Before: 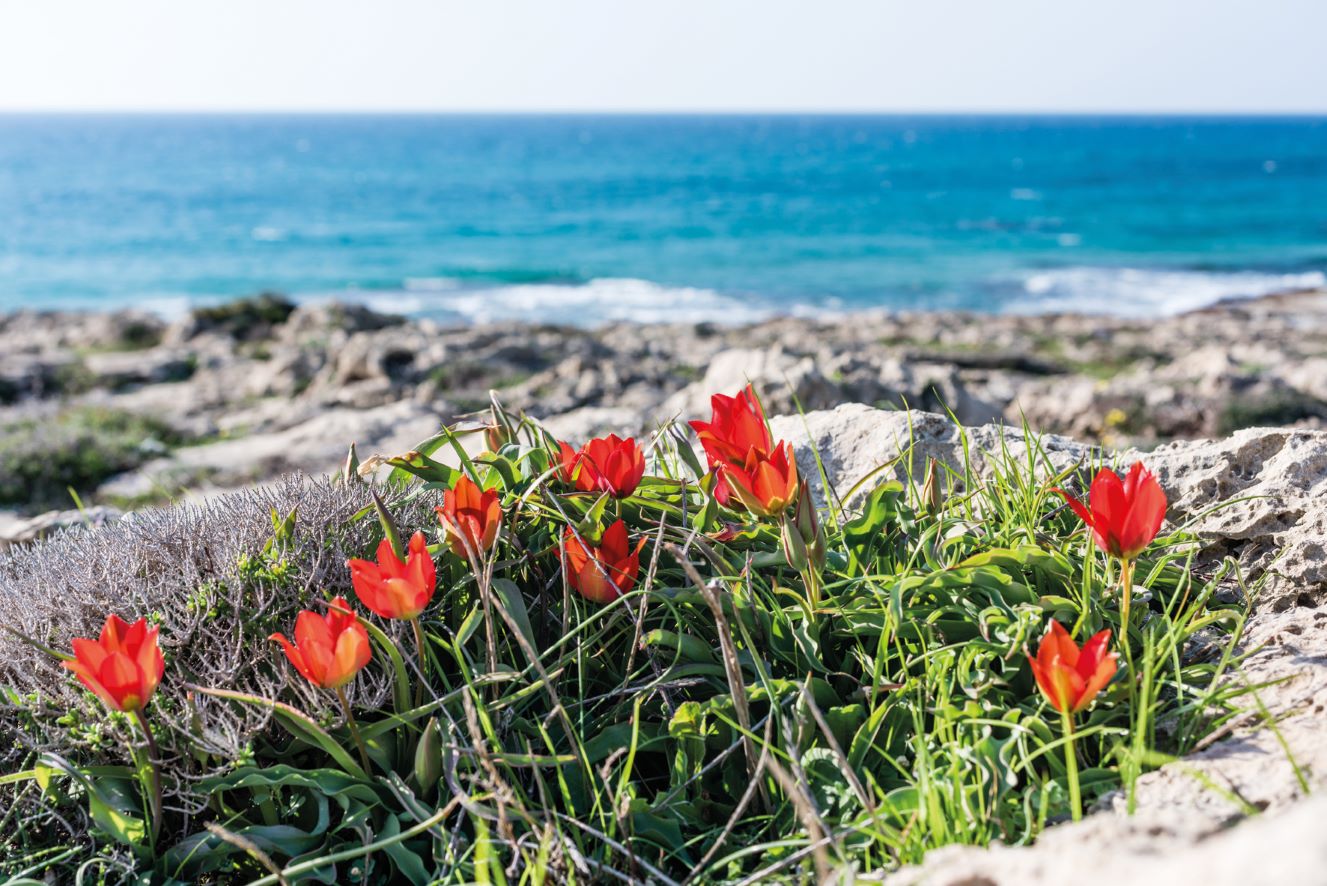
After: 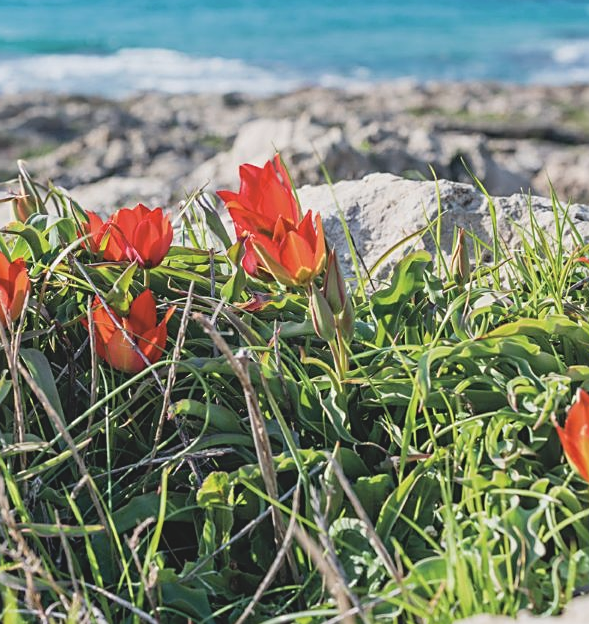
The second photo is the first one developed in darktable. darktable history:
sharpen: on, module defaults
contrast brightness saturation: contrast -0.157, brightness 0.05, saturation -0.133
crop: left 35.627%, top 26.067%, right 19.956%, bottom 3.45%
